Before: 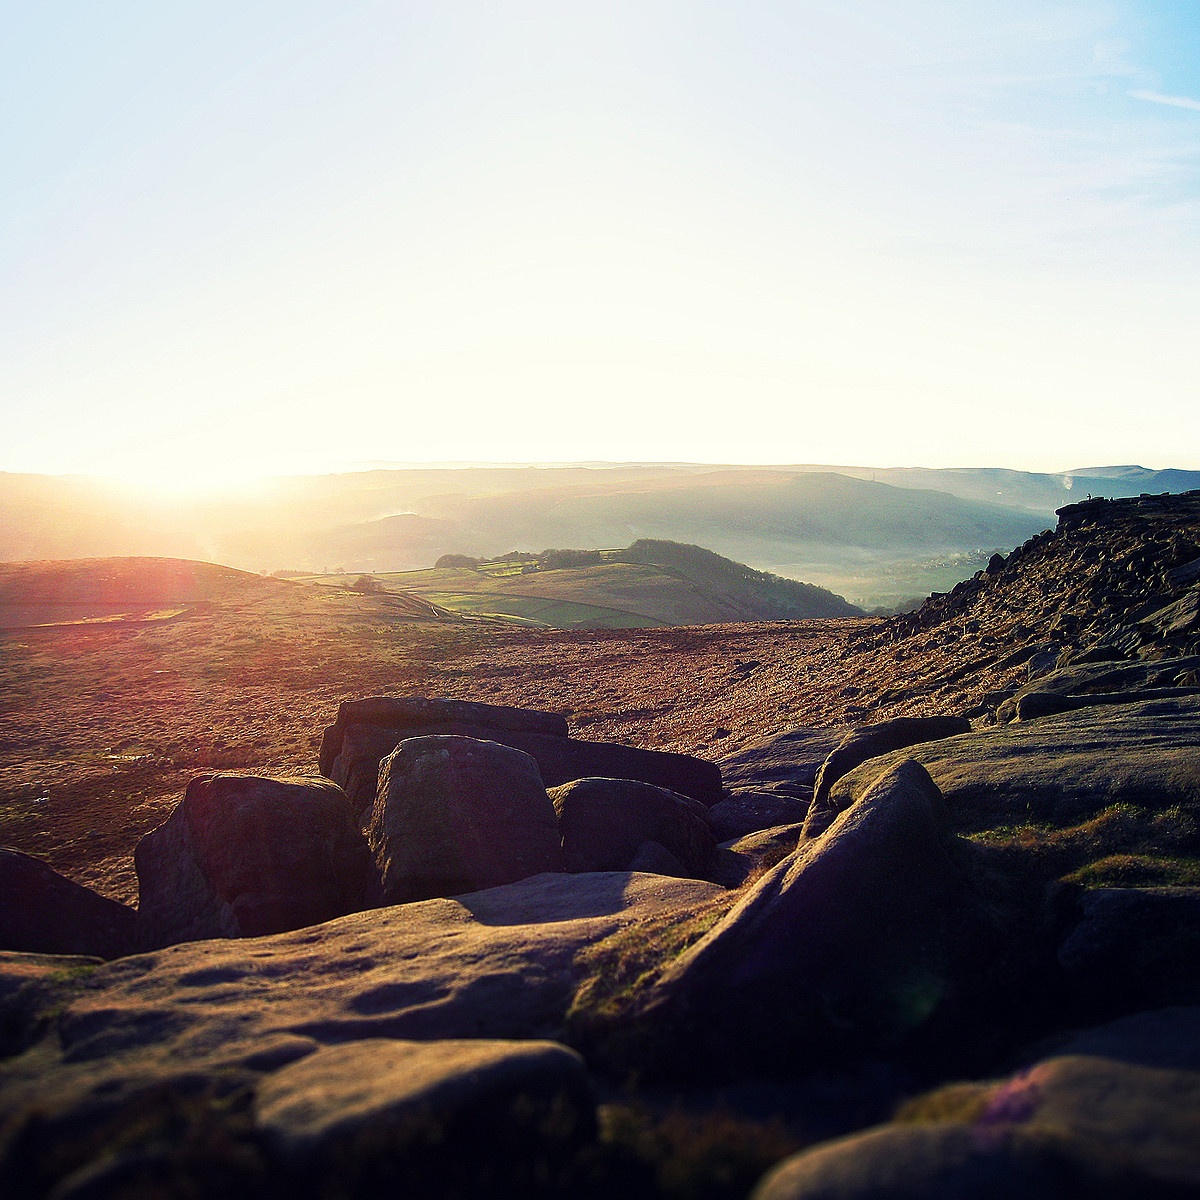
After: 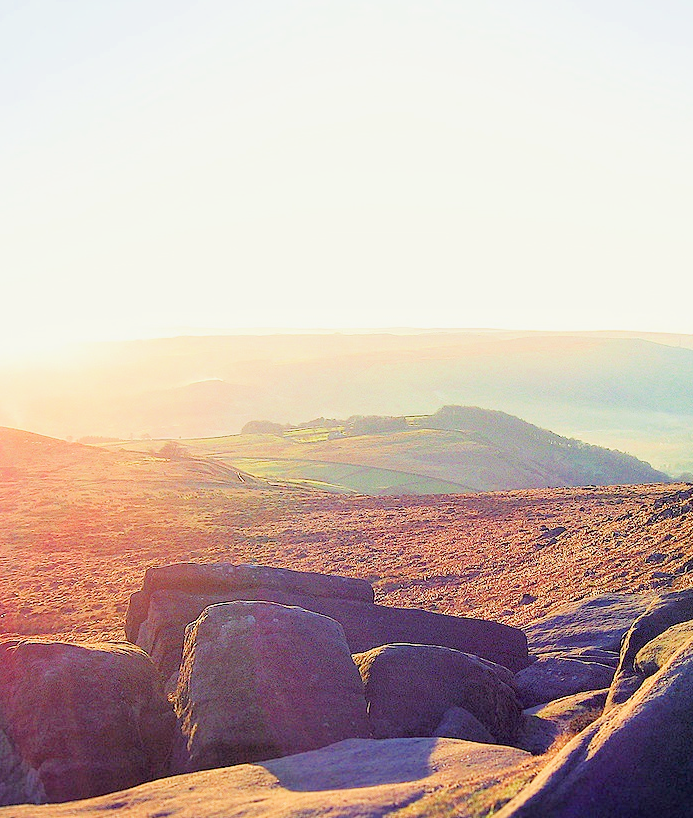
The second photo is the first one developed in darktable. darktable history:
filmic rgb: middle gray luminance 3.44%, black relative exposure -5.92 EV, white relative exposure 6.33 EV, threshold 6 EV, dynamic range scaling 22.4%, target black luminance 0%, hardness 2.33, latitude 45.85%, contrast 0.78, highlights saturation mix 100%, shadows ↔ highlights balance 0.033%, add noise in highlights 0, preserve chrominance max RGB, color science v3 (2019), use custom middle-gray values true, iterations of high-quality reconstruction 0, contrast in highlights soft, enable highlight reconstruction true
crop: left 16.202%, top 11.208%, right 26.045%, bottom 20.557%
